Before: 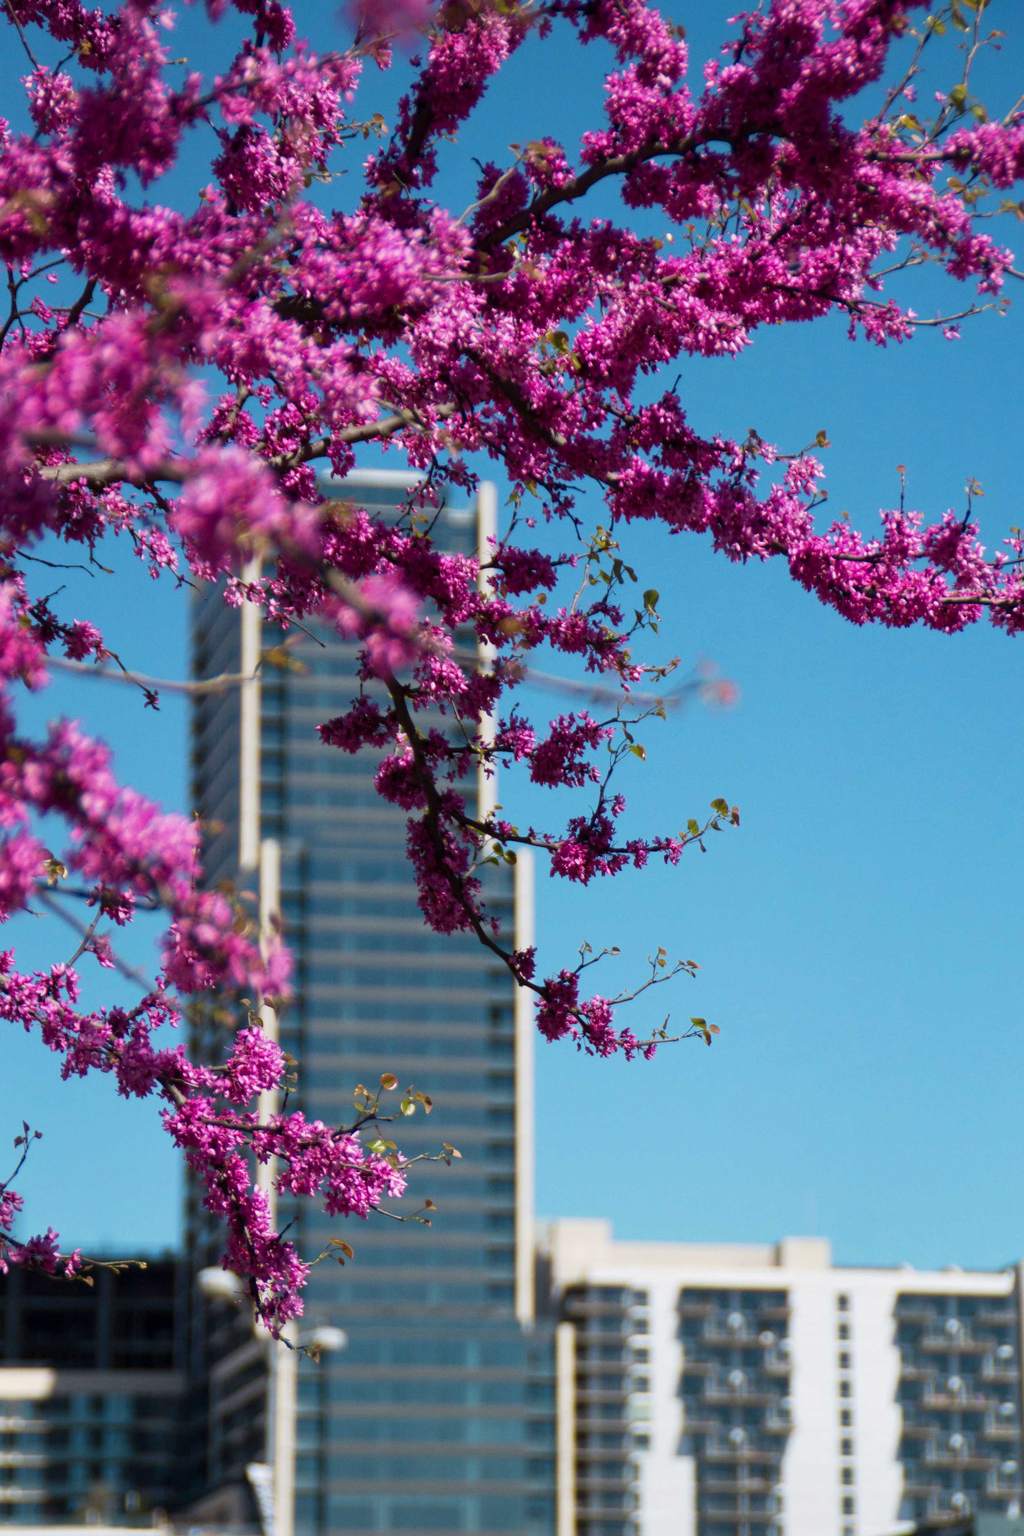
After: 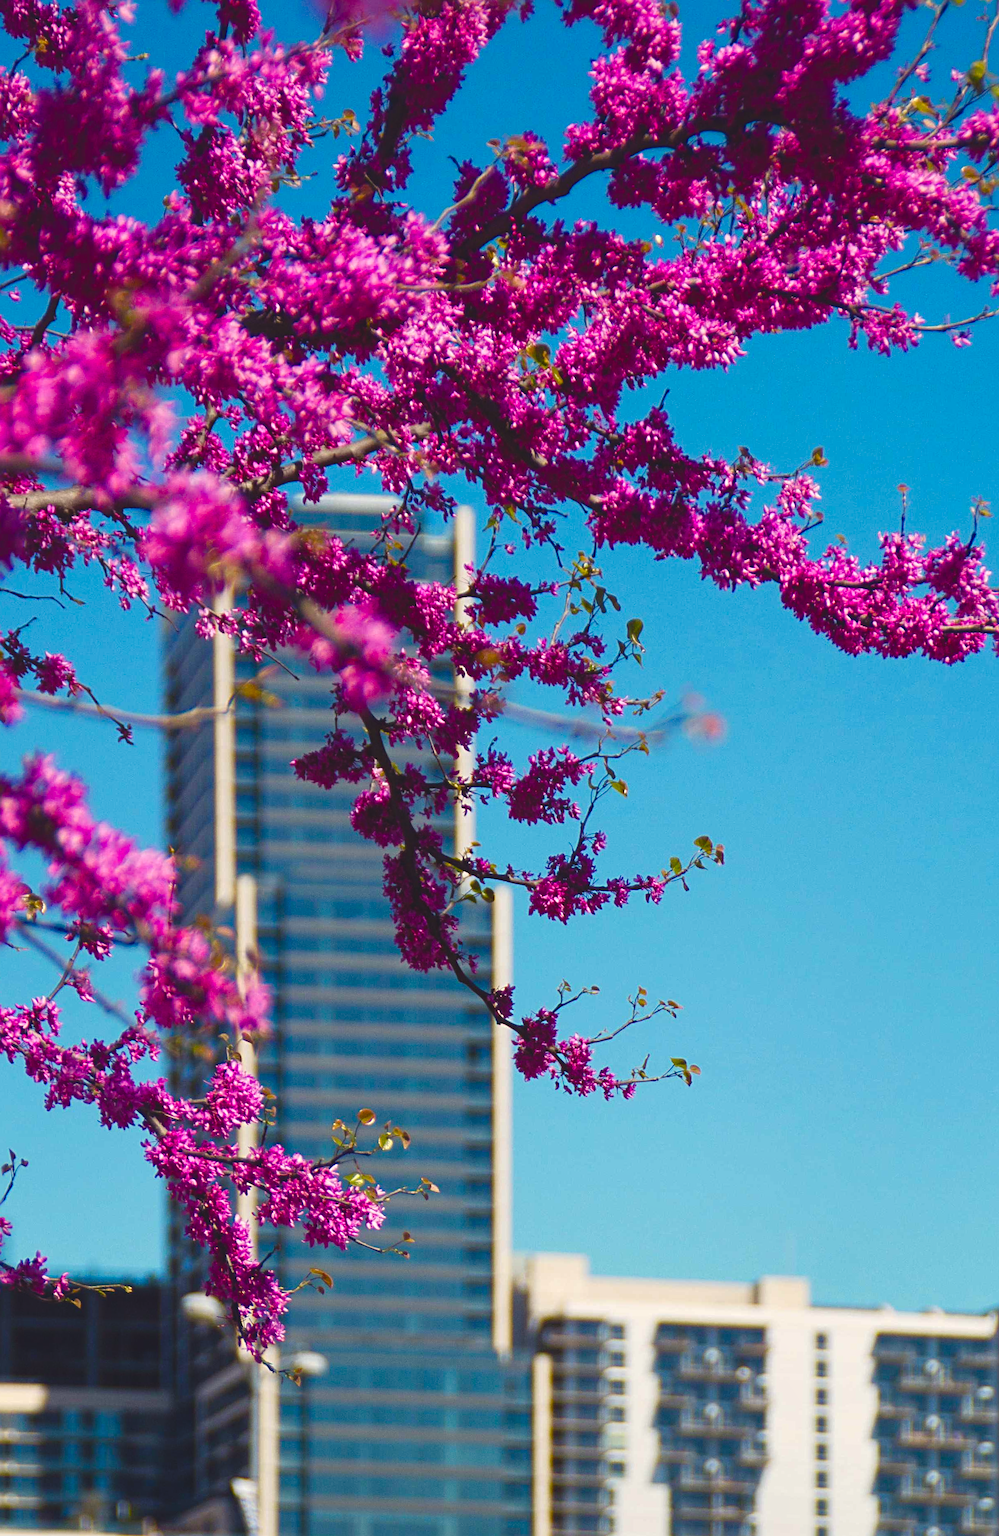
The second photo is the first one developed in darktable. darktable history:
local contrast: highlights 100%, shadows 100%, detail 120%, midtone range 0.2
sharpen: radius 4
color balance rgb: shadows lift › chroma 3%, shadows lift › hue 280.8°, power › hue 330°, highlights gain › chroma 3%, highlights gain › hue 75.6°, global offset › luminance 1.5%, perceptual saturation grading › global saturation 20%, perceptual saturation grading › highlights -25%, perceptual saturation grading › shadows 50%, global vibrance 30%
rotate and perspective: rotation 0.074°, lens shift (vertical) 0.096, lens shift (horizontal) -0.041, crop left 0.043, crop right 0.952, crop top 0.024, crop bottom 0.979
